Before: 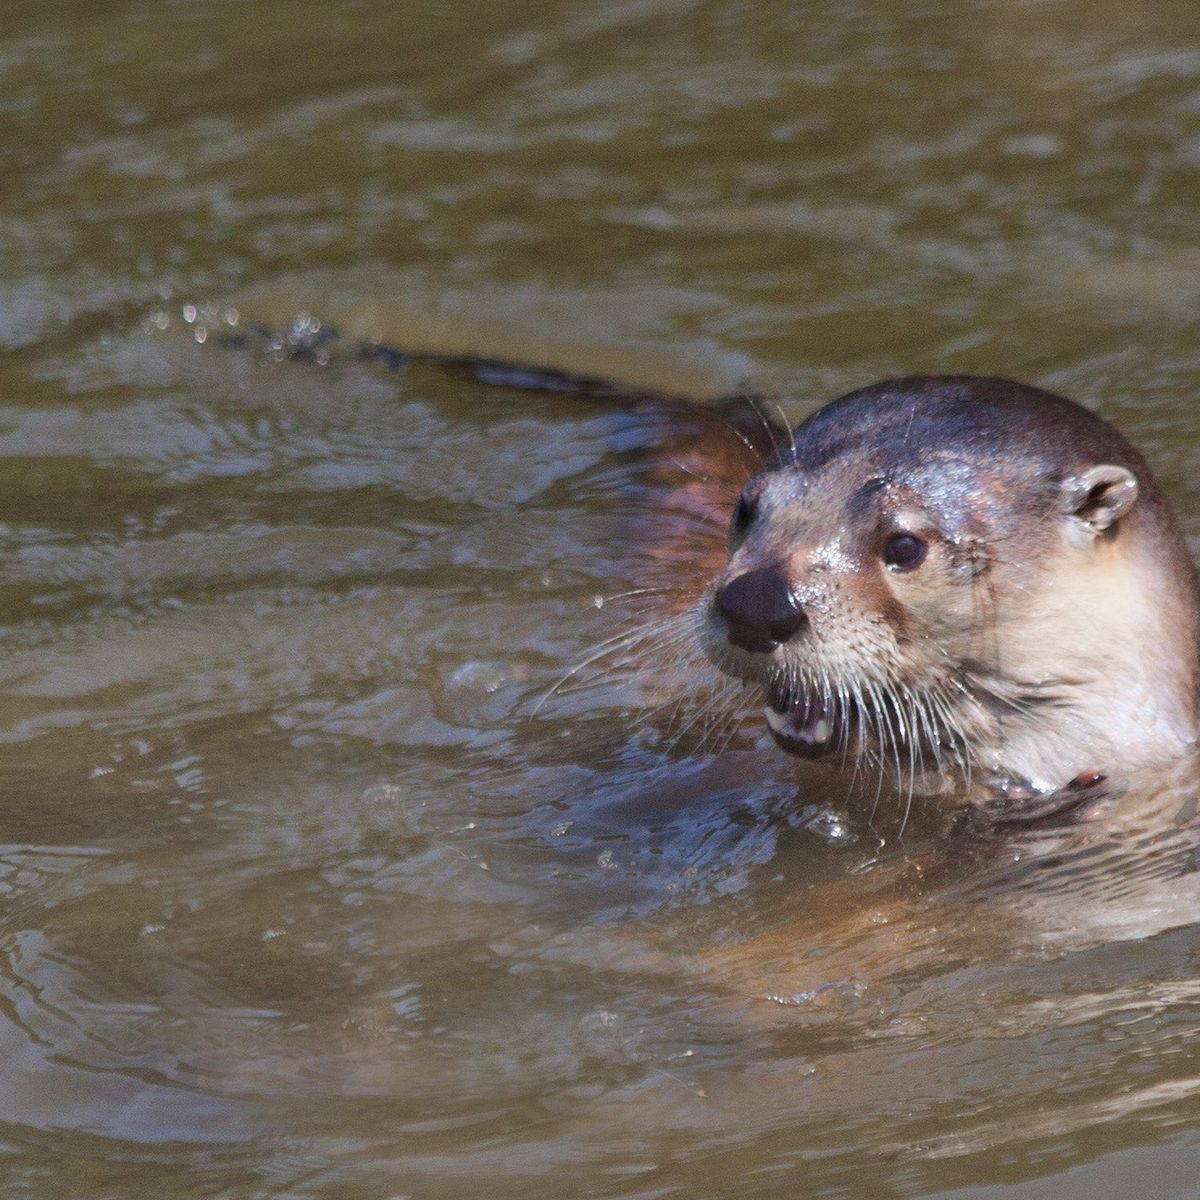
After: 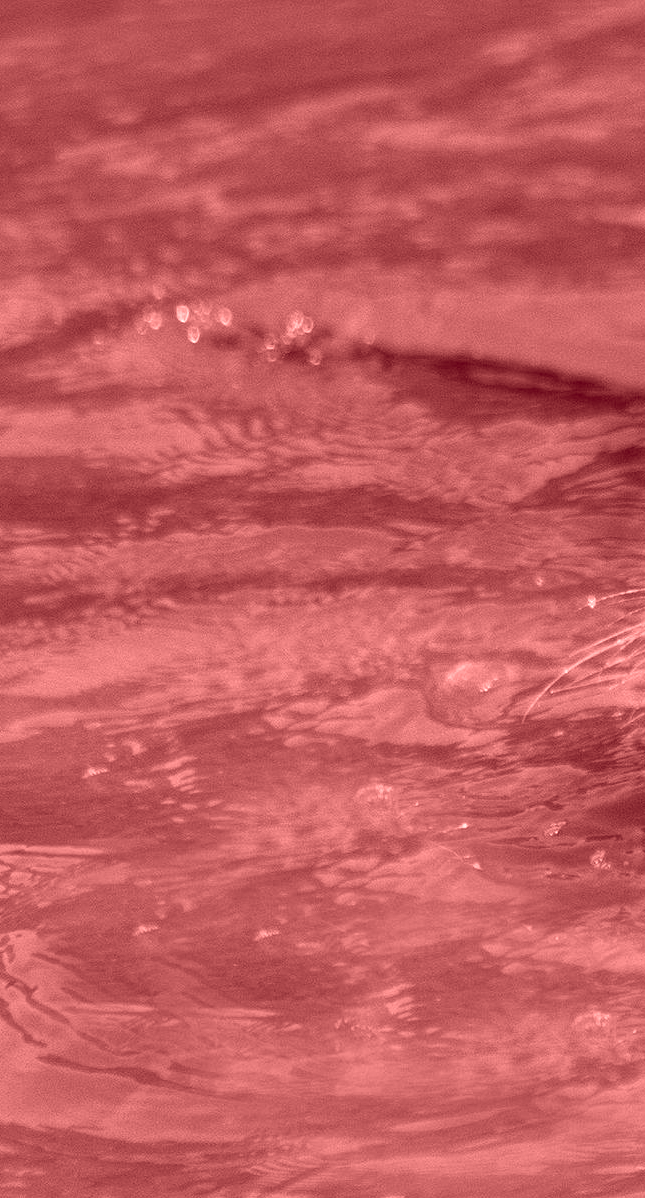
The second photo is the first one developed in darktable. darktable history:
exposure: black level correction -0.015, exposure -0.125 EV, compensate highlight preservation false
colorize: saturation 60%, source mix 100%
rgb levels: mode RGB, independent channels, levels [[0, 0.5, 1], [0, 0.521, 1], [0, 0.536, 1]]
crop: left 0.587%, right 45.588%, bottom 0.086%
local contrast: detail 150%
